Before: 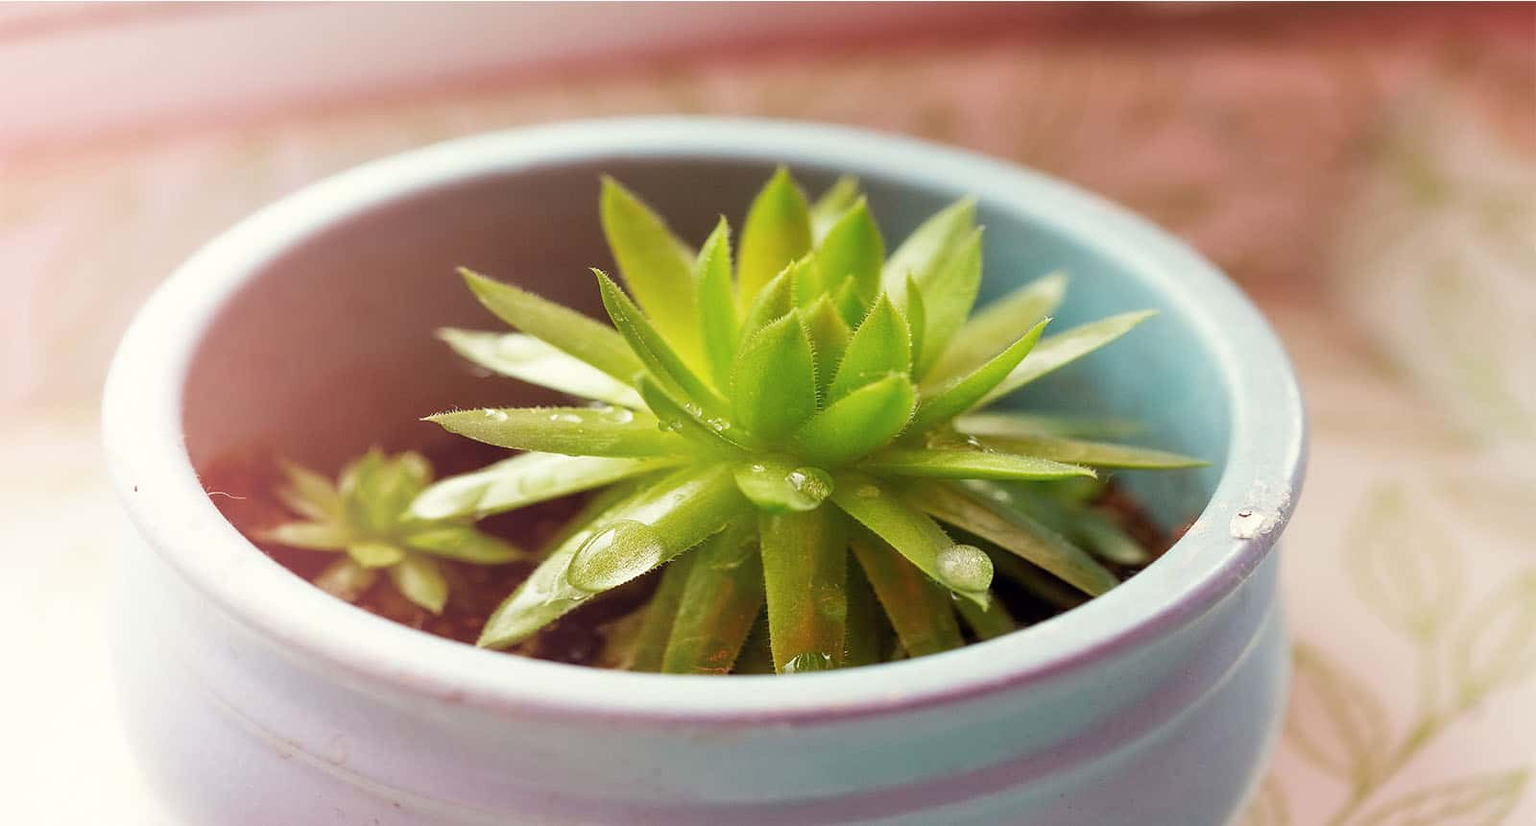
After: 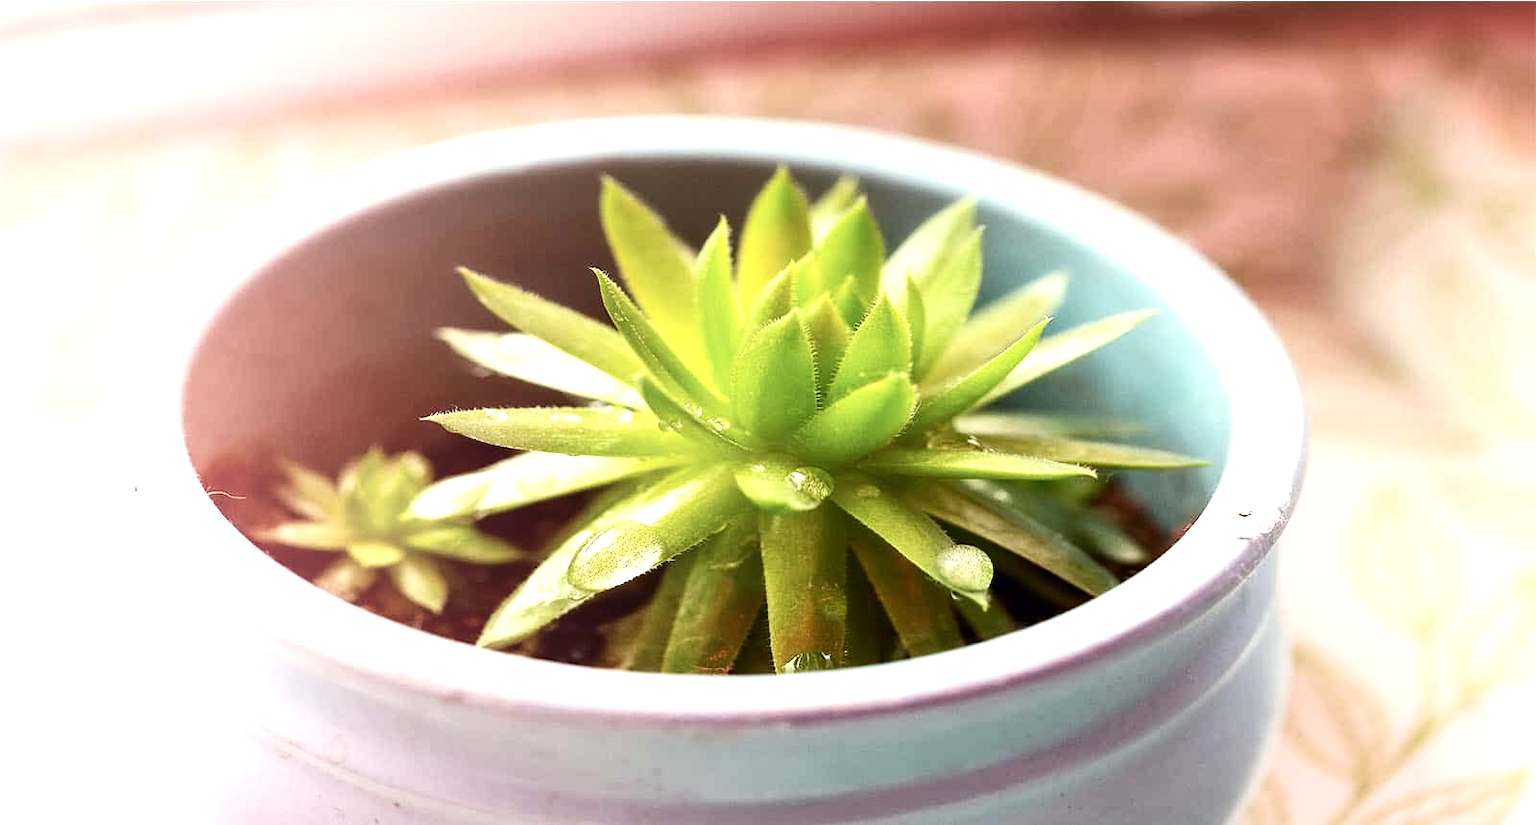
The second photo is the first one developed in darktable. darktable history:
shadows and highlights: radius 112.96, shadows 51.67, white point adjustment 9.02, highlights -2.78, soften with gaussian
levels: levels [0, 0.476, 0.951]
contrast brightness saturation: contrast 0.223
